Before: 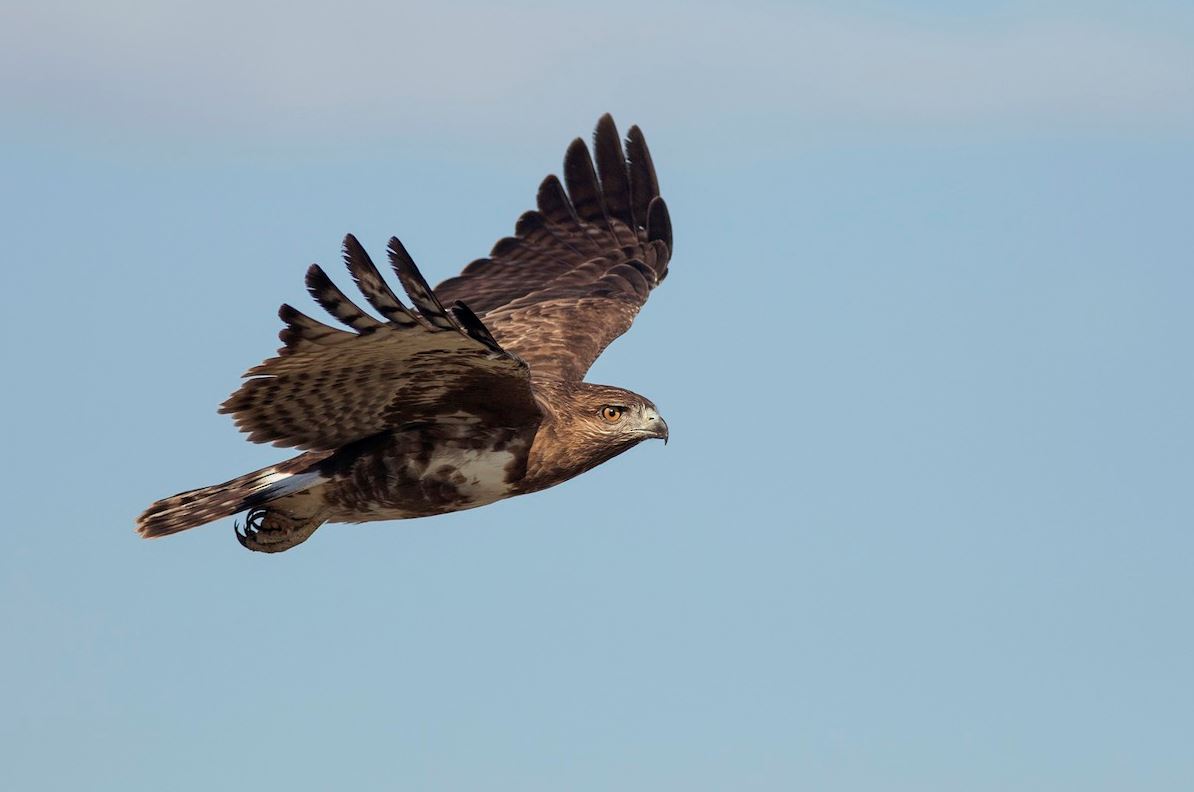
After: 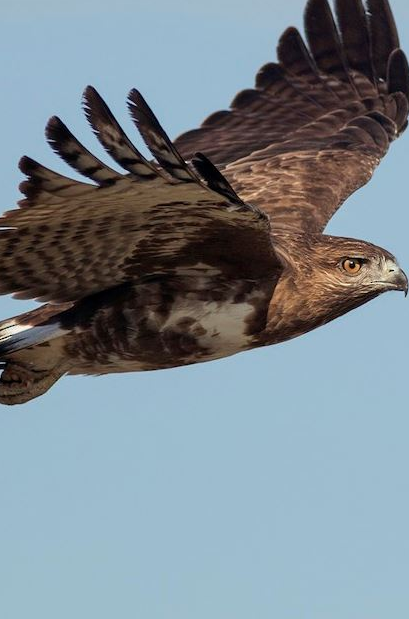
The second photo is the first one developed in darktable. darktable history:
crop and rotate: left 21.814%, top 18.756%, right 43.888%, bottom 2.977%
